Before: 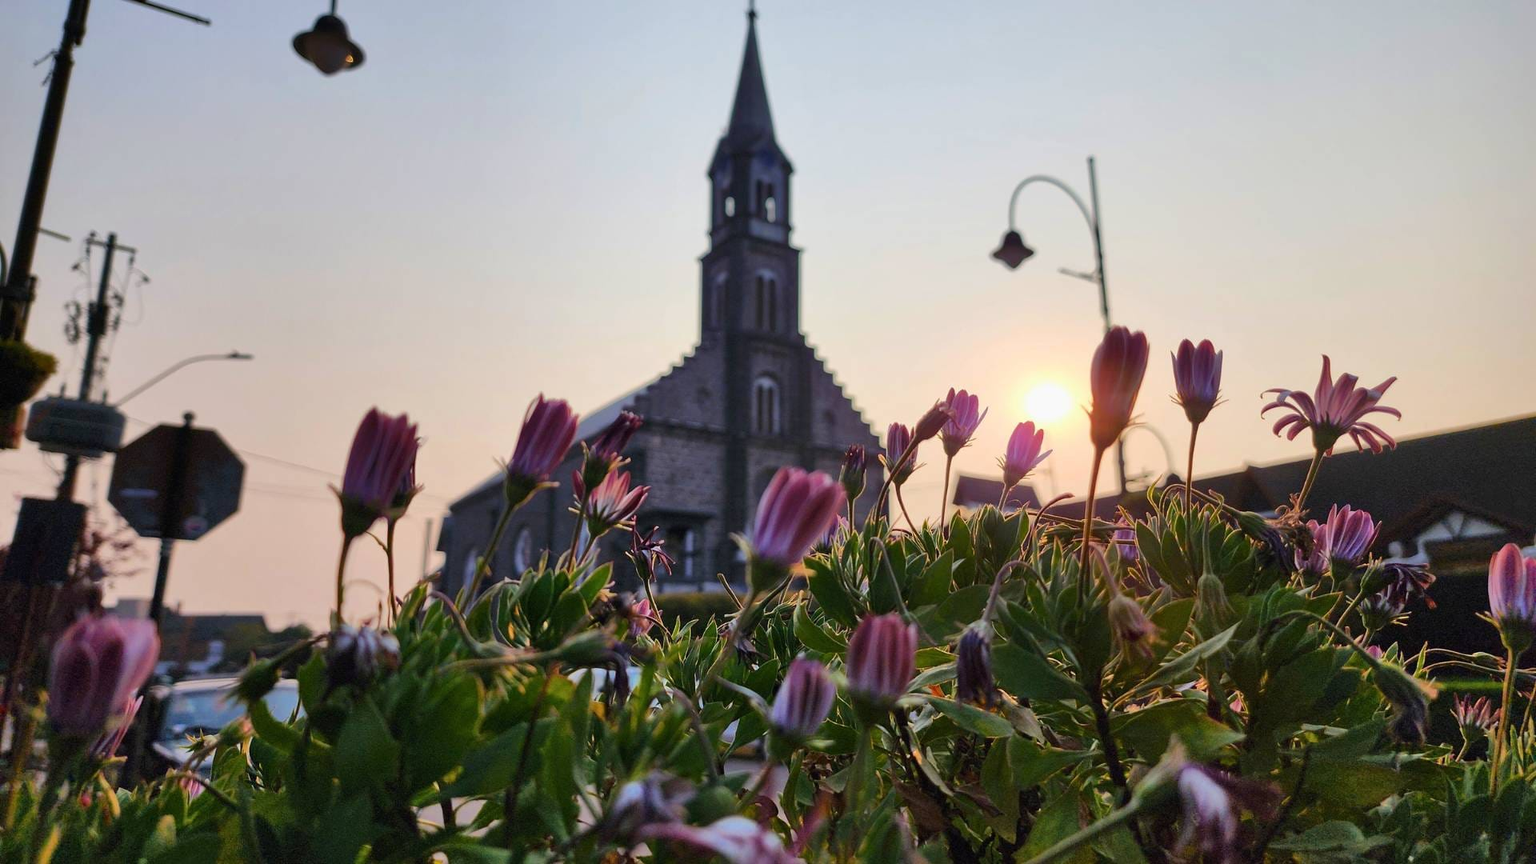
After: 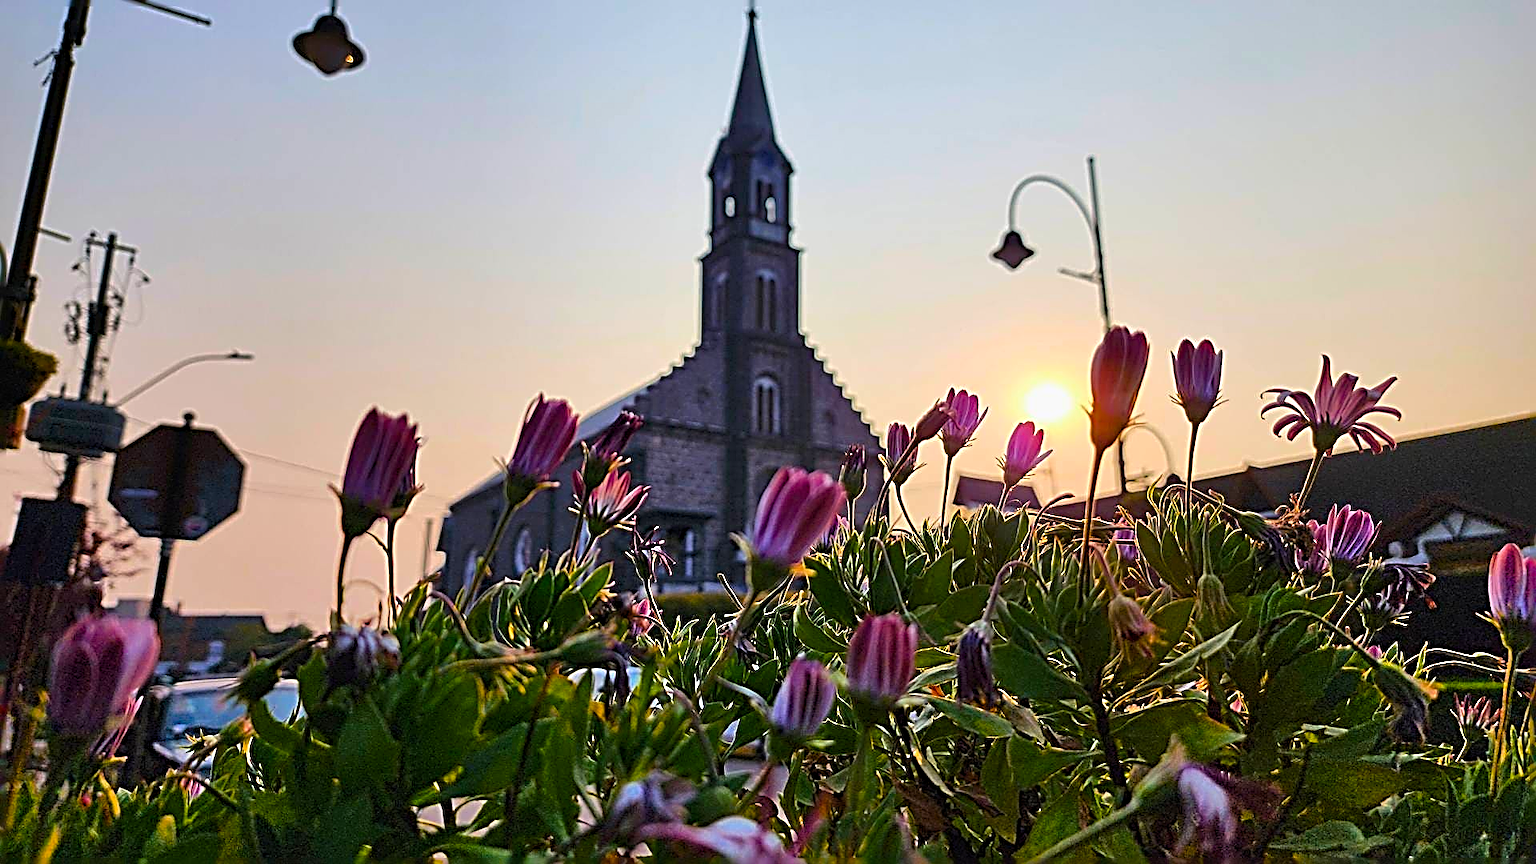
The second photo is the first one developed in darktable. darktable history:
sharpen: radius 3.158, amount 1.731
color balance rgb: perceptual saturation grading › global saturation 30%, global vibrance 30%
